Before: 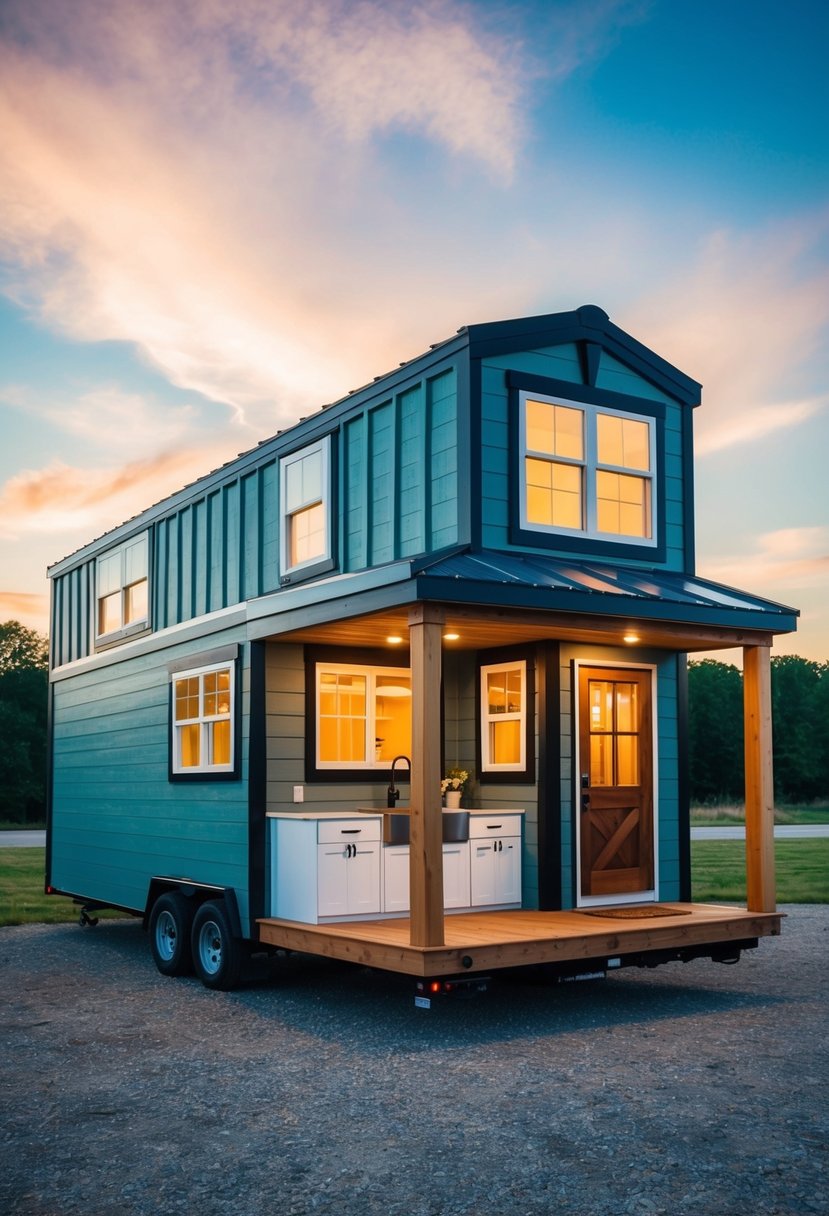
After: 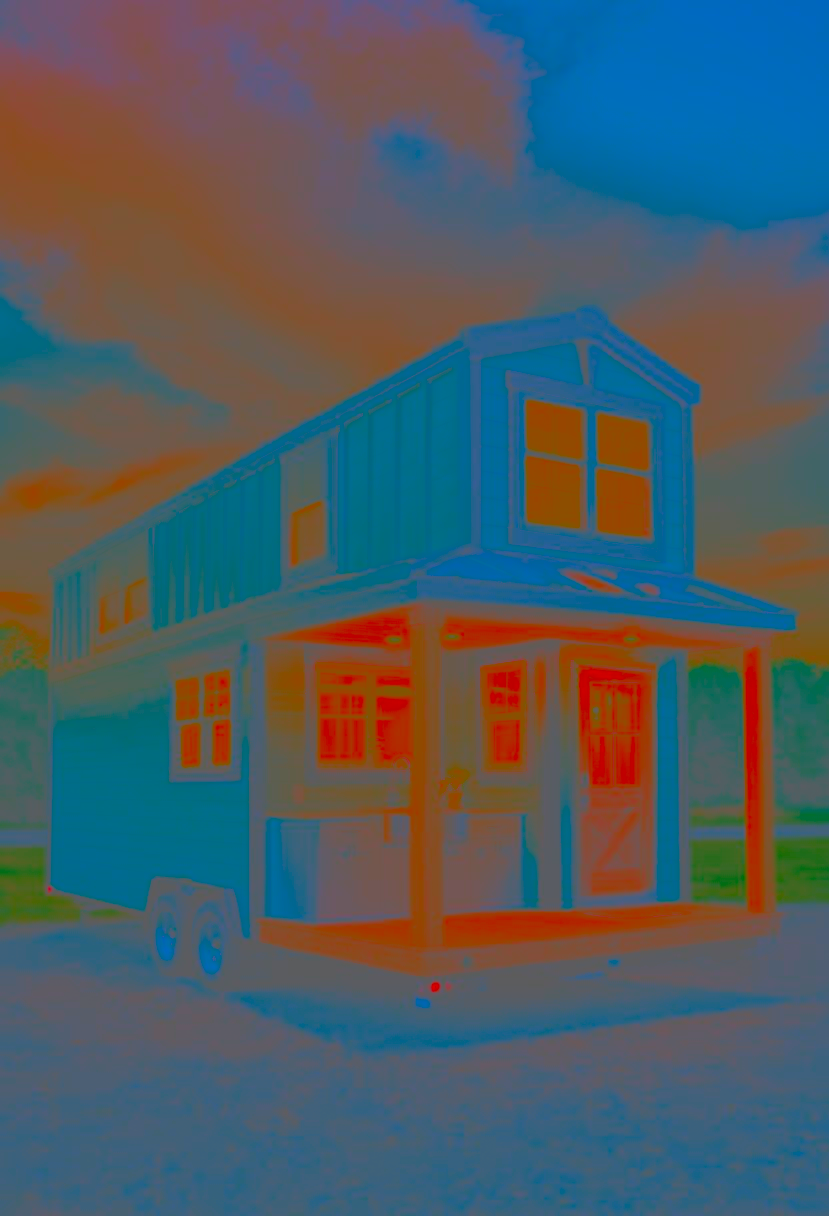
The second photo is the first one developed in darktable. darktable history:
contrast brightness saturation: contrast -0.99, brightness -0.17, saturation 0.75
